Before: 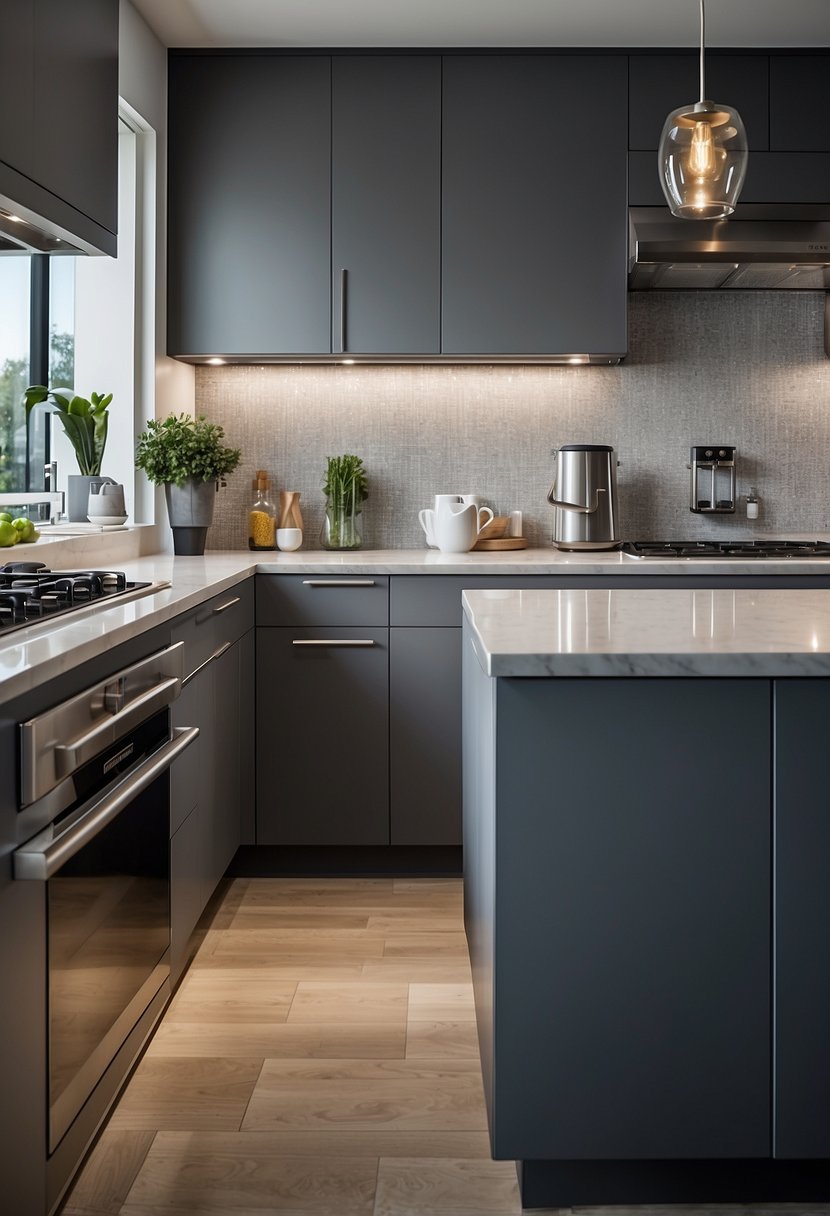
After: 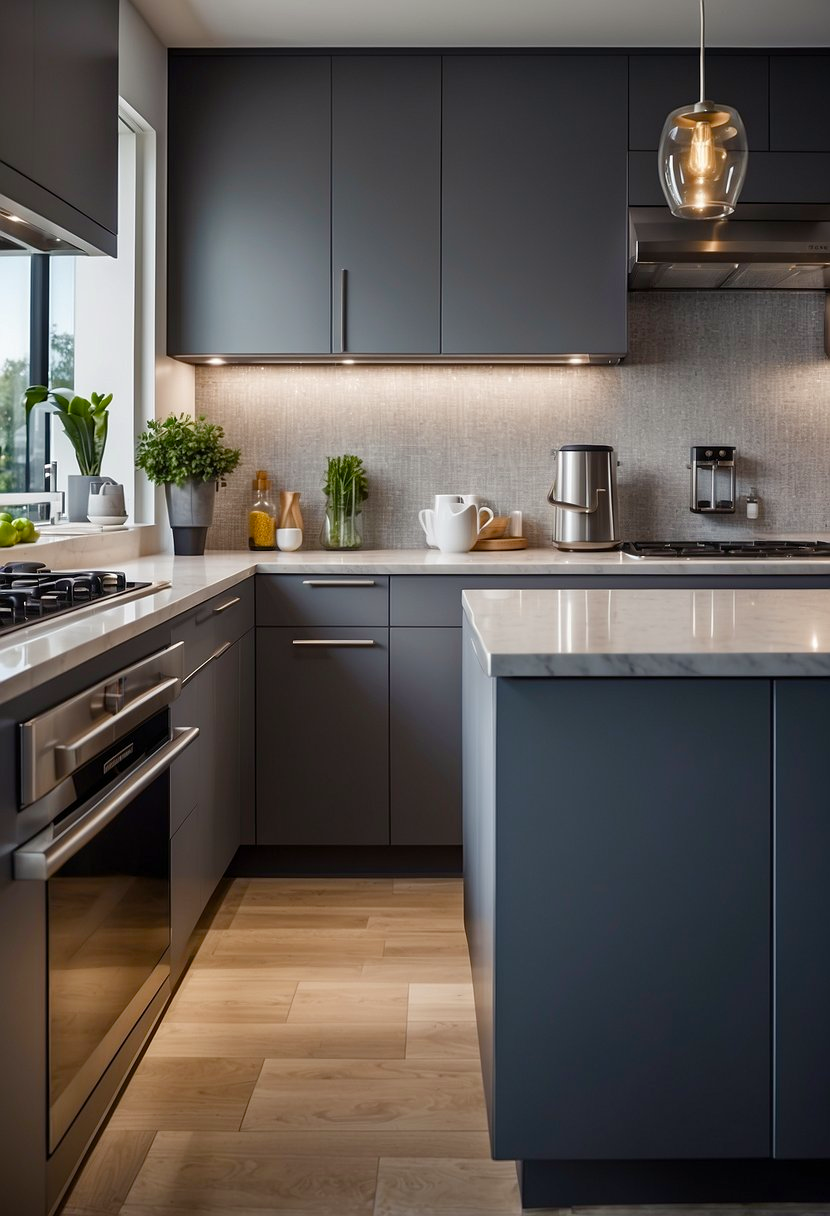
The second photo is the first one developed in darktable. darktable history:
color balance rgb: shadows lift › chroma 2.013%, shadows lift › hue 248.01°, power › chroma 0.289%, power › hue 23.92°, perceptual saturation grading › global saturation 20%, perceptual saturation grading › highlights -25.463%, perceptual saturation grading › shadows 24.626%, global vibrance 9.583%
